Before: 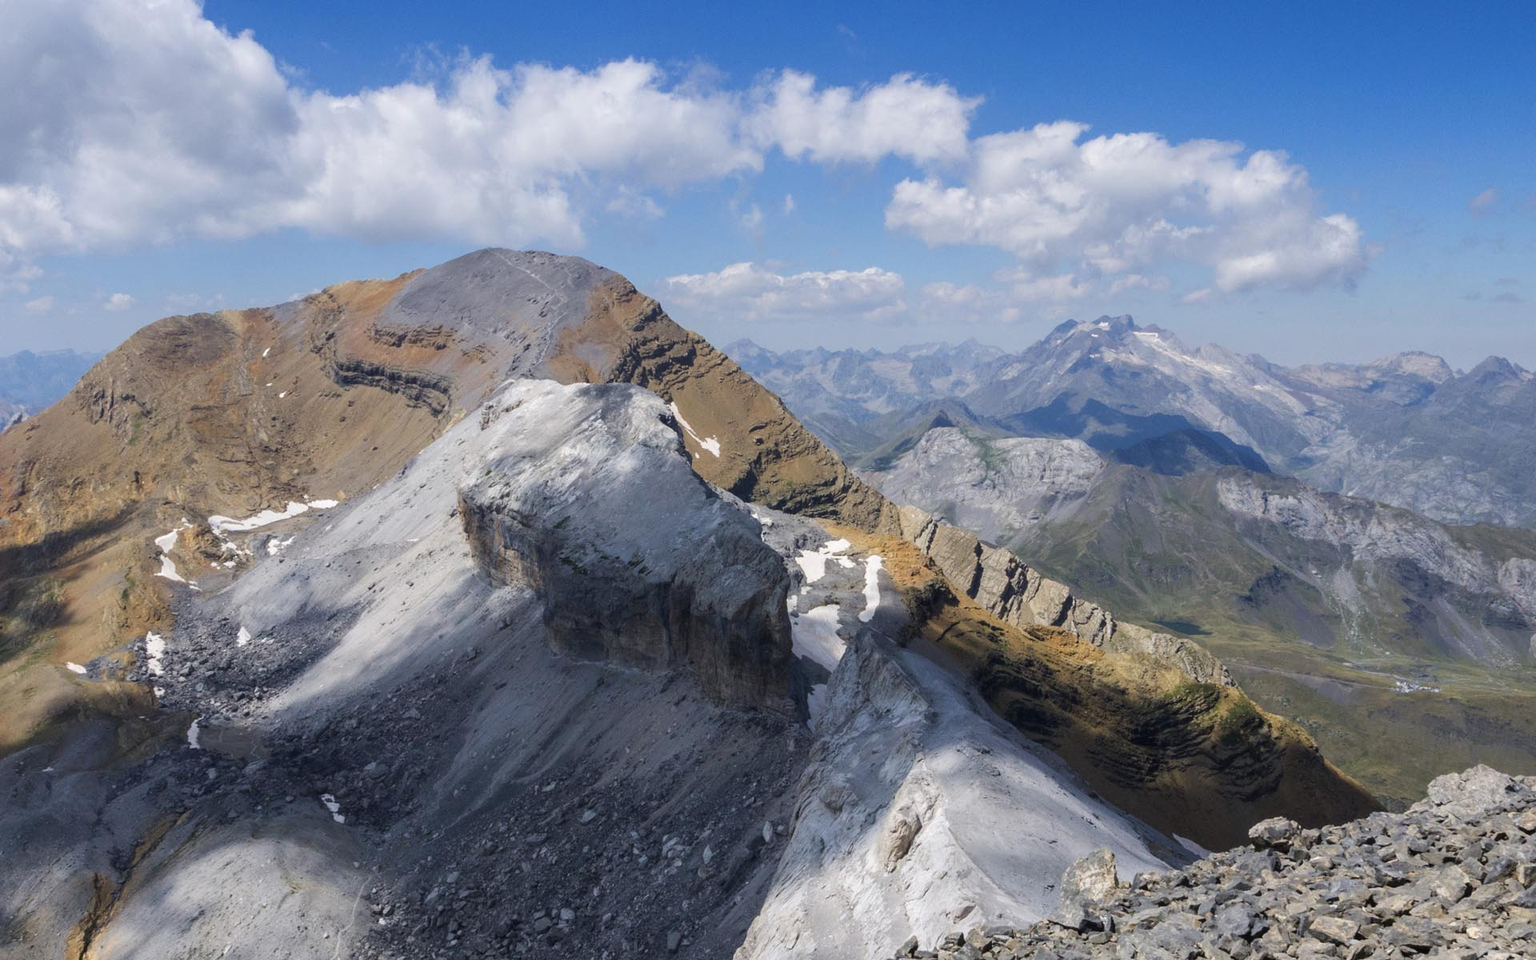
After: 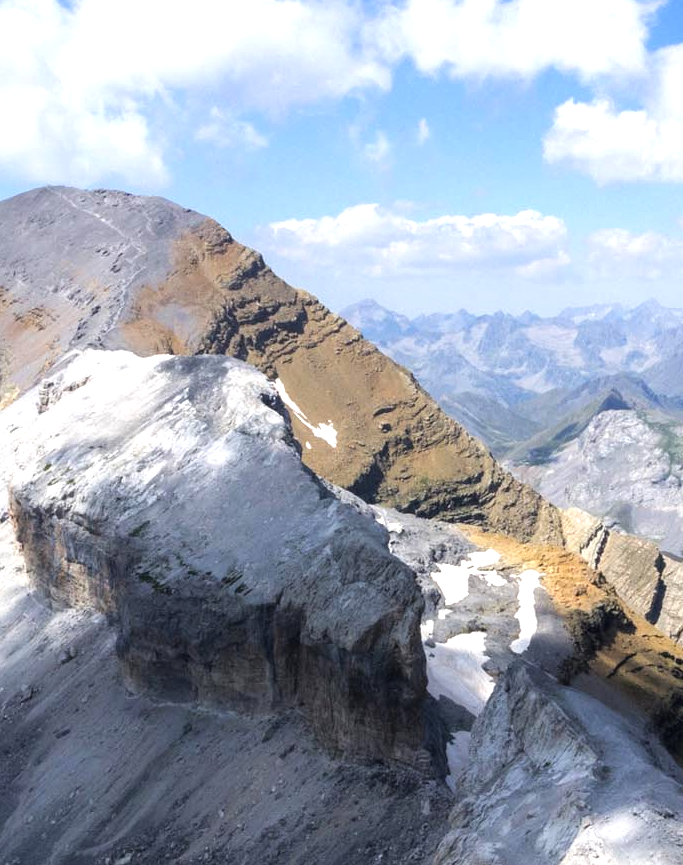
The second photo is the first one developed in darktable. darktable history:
crop and rotate: left 29.366%, top 10.344%, right 35.034%, bottom 17.537%
exposure: exposure 0.128 EV, compensate exposure bias true, compensate highlight preservation false
tone equalizer: -8 EV -0.722 EV, -7 EV -0.687 EV, -6 EV -0.628 EV, -5 EV -0.414 EV, -3 EV 0.403 EV, -2 EV 0.6 EV, -1 EV 0.686 EV, +0 EV 0.779 EV
